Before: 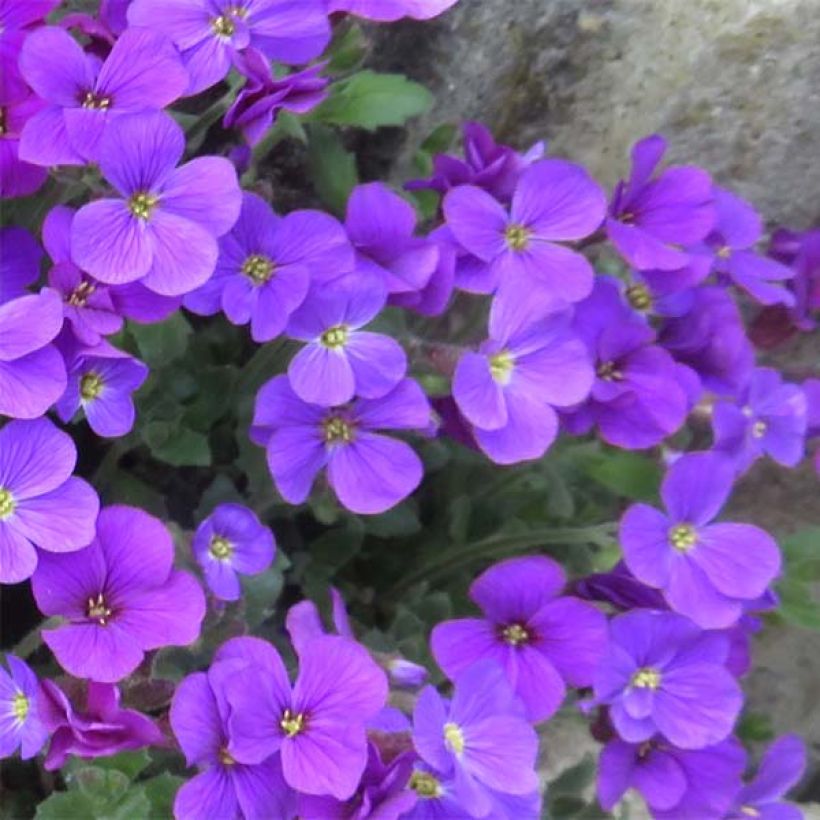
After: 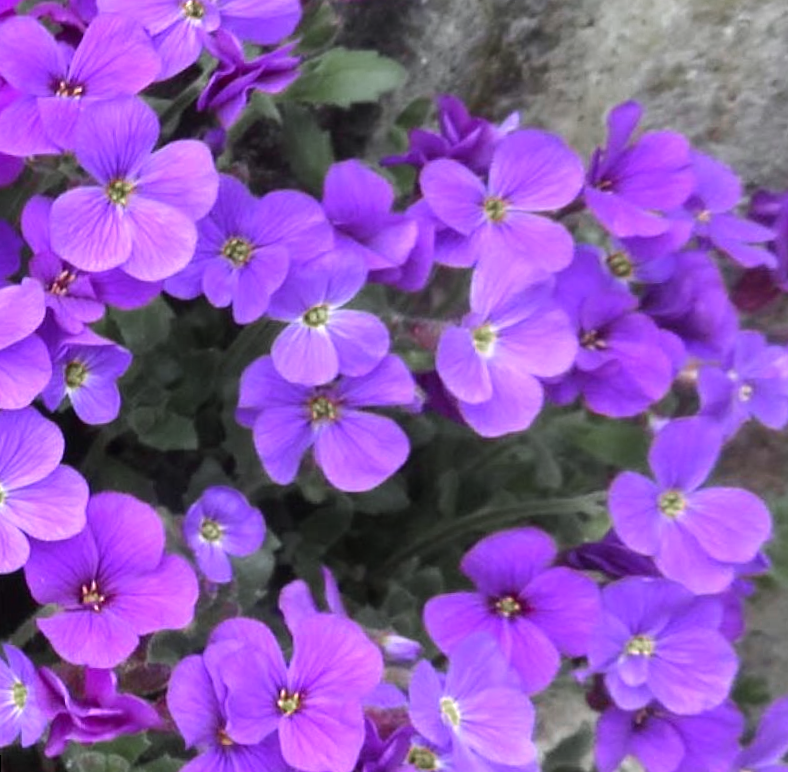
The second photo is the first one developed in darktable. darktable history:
tone equalizer: -8 EV -0.417 EV, -7 EV -0.389 EV, -6 EV -0.333 EV, -5 EV -0.222 EV, -3 EV 0.222 EV, -2 EV 0.333 EV, -1 EV 0.389 EV, +0 EV 0.417 EV, edges refinement/feathering 500, mask exposure compensation -1.57 EV, preserve details no
color zones: curves: ch0 [(0, 0.48) (0.209, 0.398) (0.305, 0.332) (0.429, 0.493) (0.571, 0.5) (0.714, 0.5) (0.857, 0.5) (1, 0.48)]; ch1 [(0, 0.736) (0.143, 0.625) (0.225, 0.371) (0.429, 0.256) (0.571, 0.241) (0.714, 0.213) (0.857, 0.48) (1, 0.736)]; ch2 [(0, 0.448) (0.143, 0.498) (0.286, 0.5) (0.429, 0.5) (0.571, 0.5) (0.714, 0.5) (0.857, 0.5) (1, 0.448)]
rotate and perspective: rotation -2.12°, lens shift (vertical) 0.009, lens shift (horizontal) -0.008, automatic cropping original format, crop left 0.036, crop right 0.964, crop top 0.05, crop bottom 0.959
